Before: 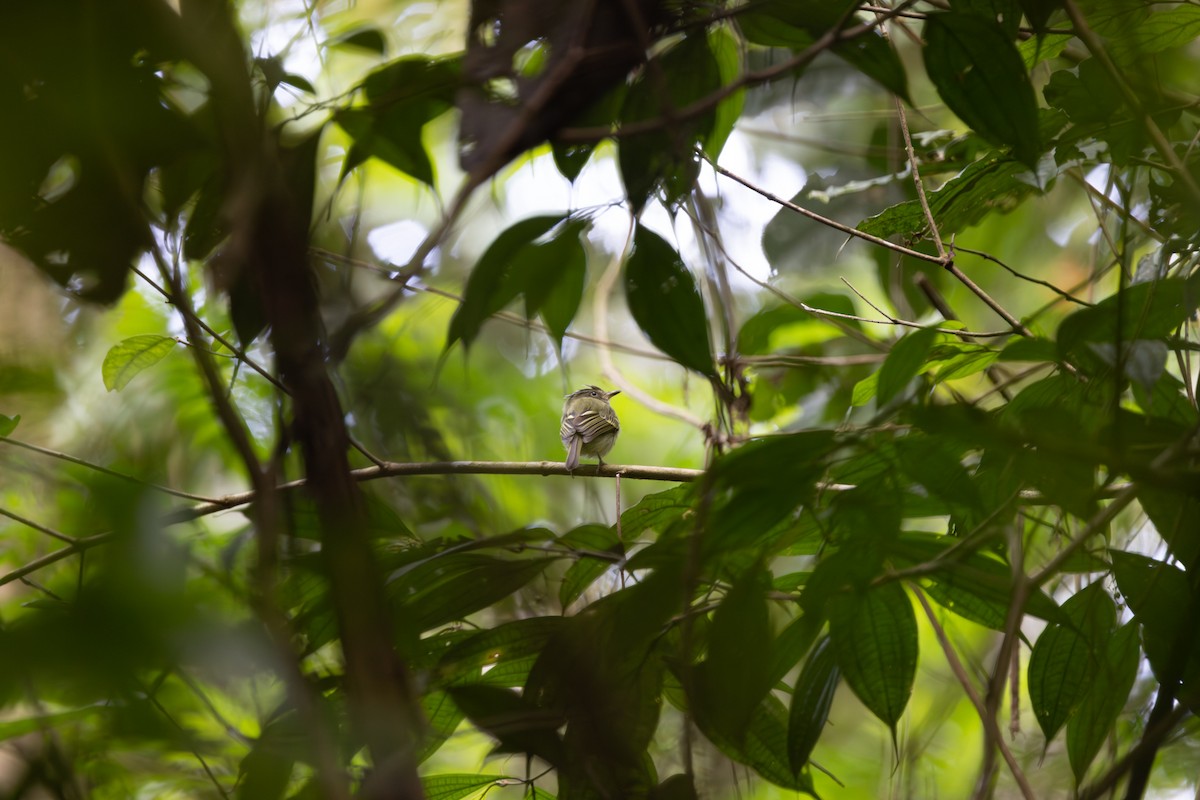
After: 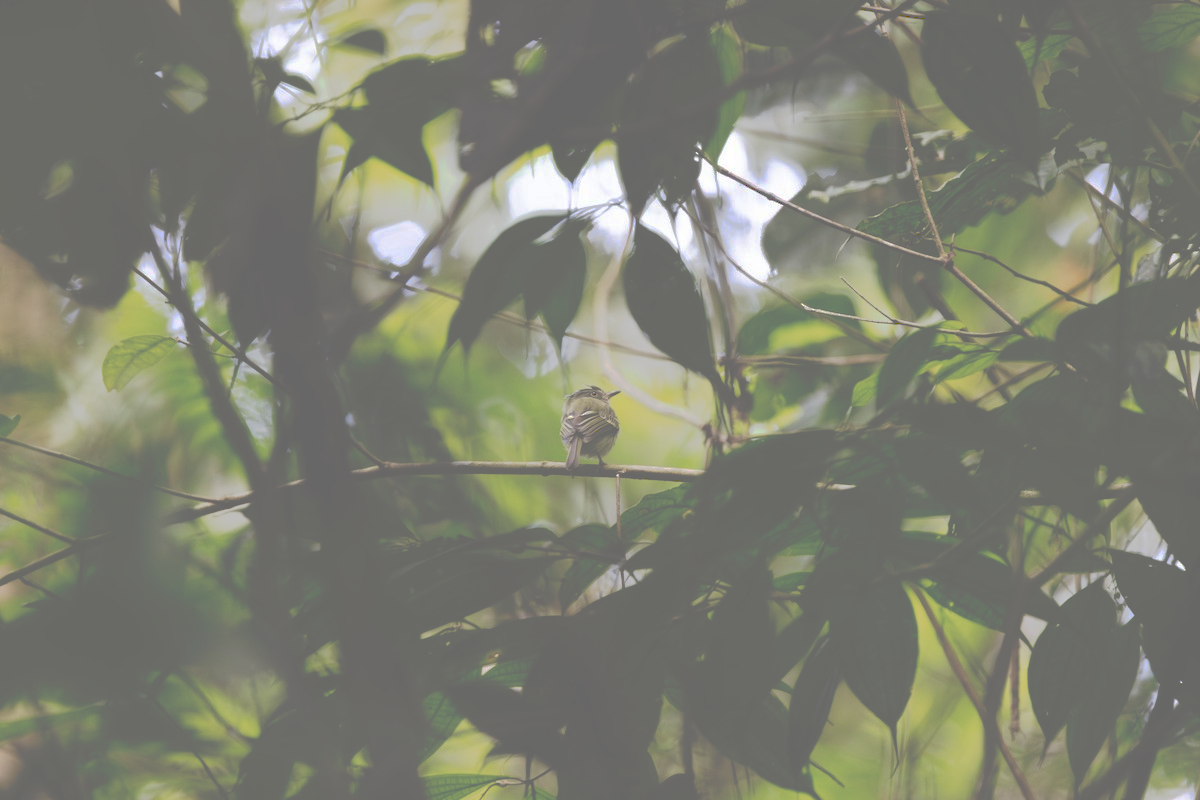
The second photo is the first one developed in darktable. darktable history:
tone curve: curves: ch0 [(0, 0) (0.003, 0.43) (0.011, 0.433) (0.025, 0.434) (0.044, 0.436) (0.069, 0.439) (0.1, 0.442) (0.136, 0.446) (0.177, 0.449) (0.224, 0.454) (0.277, 0.462) (0.335, 0.488) (0.399, 0.524) (0.468, 0.566) (0.543, 0.615) (0.623, 0.666) (0.709, 0.718) (0.801, 0.761) (0.898, 0.801) (1, 1)], preserve colors none
